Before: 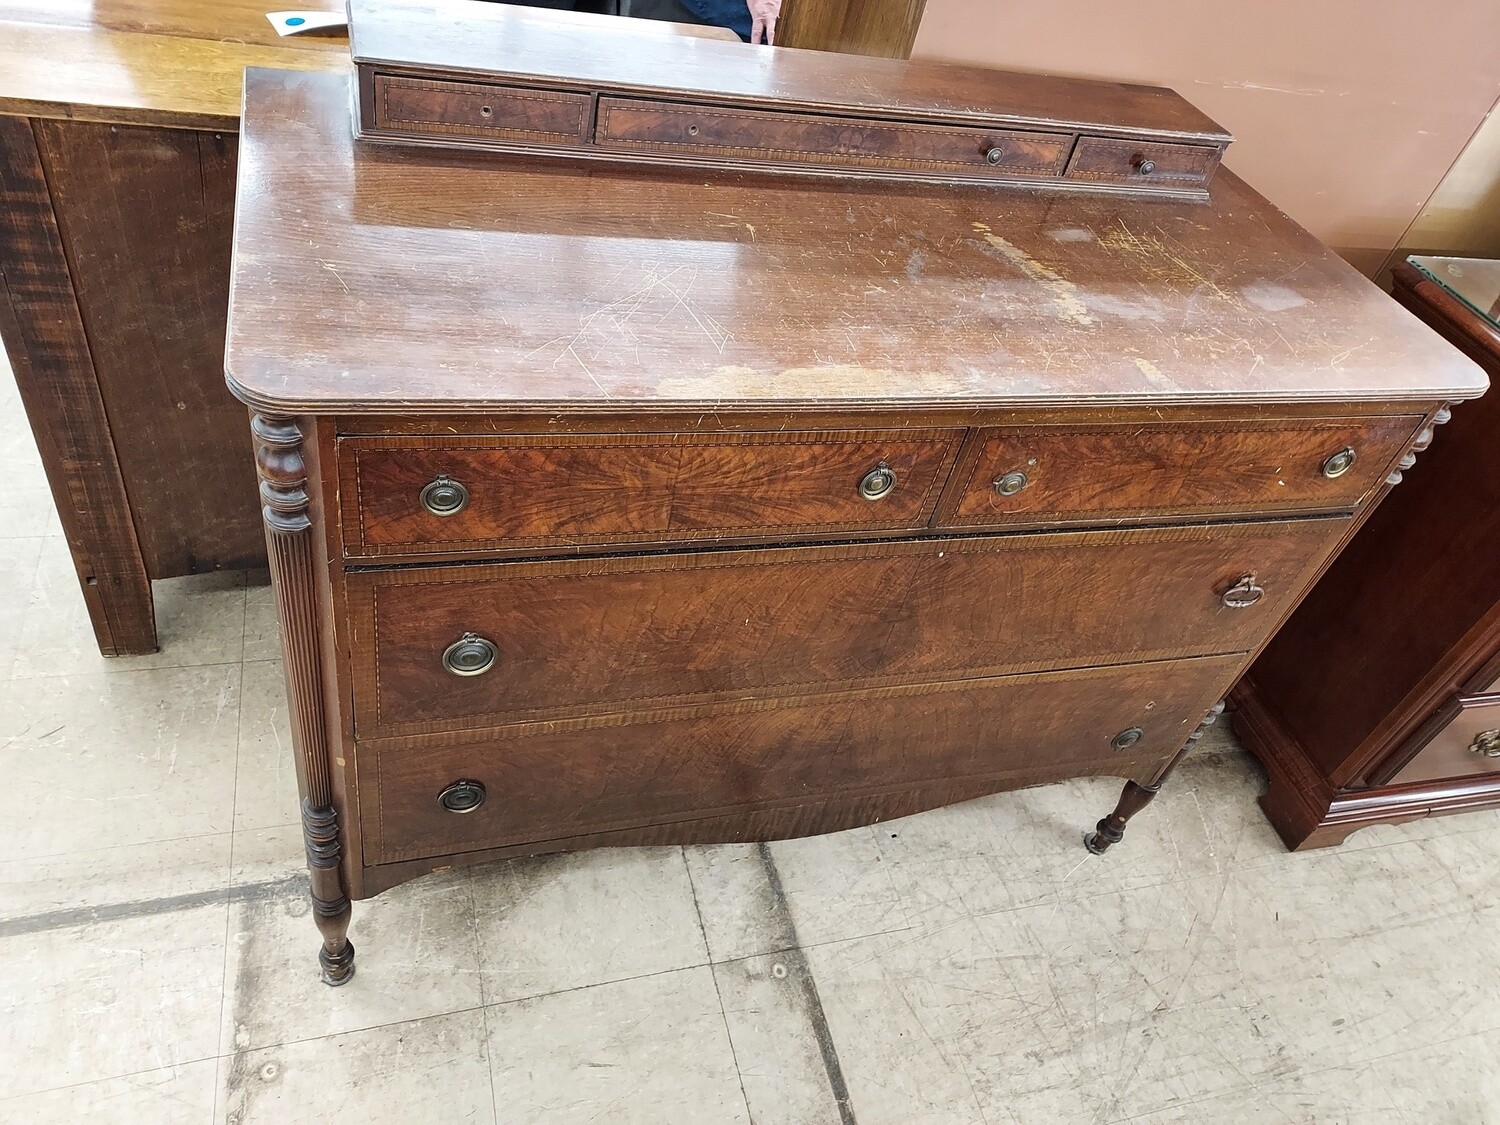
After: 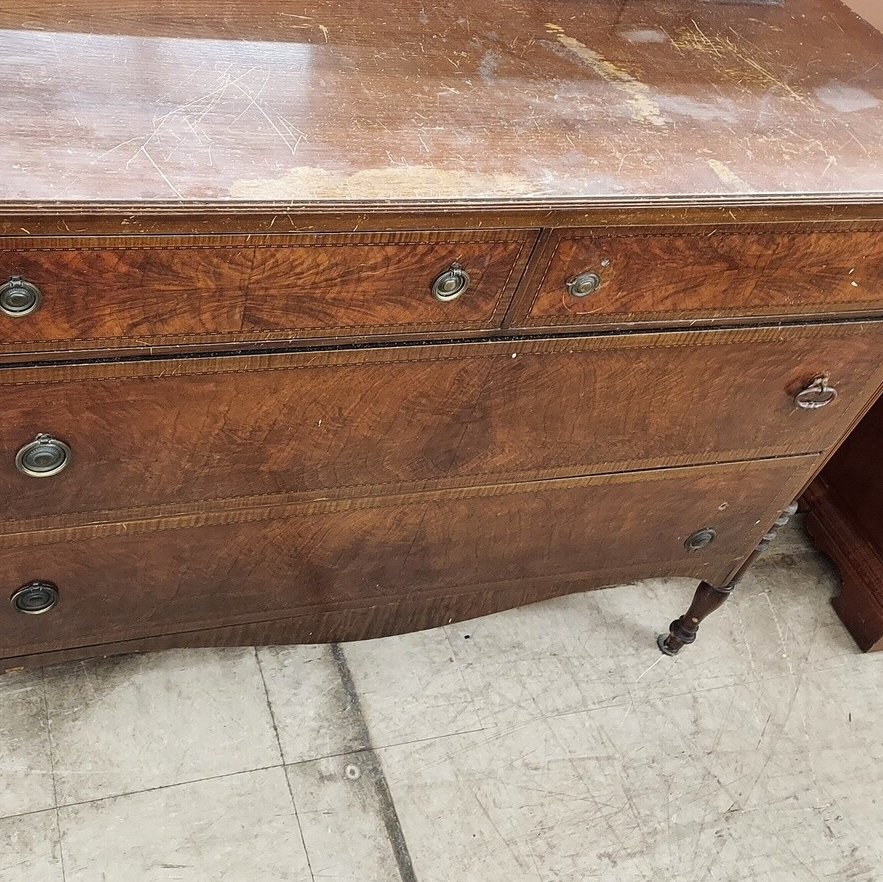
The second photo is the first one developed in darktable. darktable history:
crop and rotate: left 28.469%, top 17.702%, right 12.636%, bottom 3.892%
